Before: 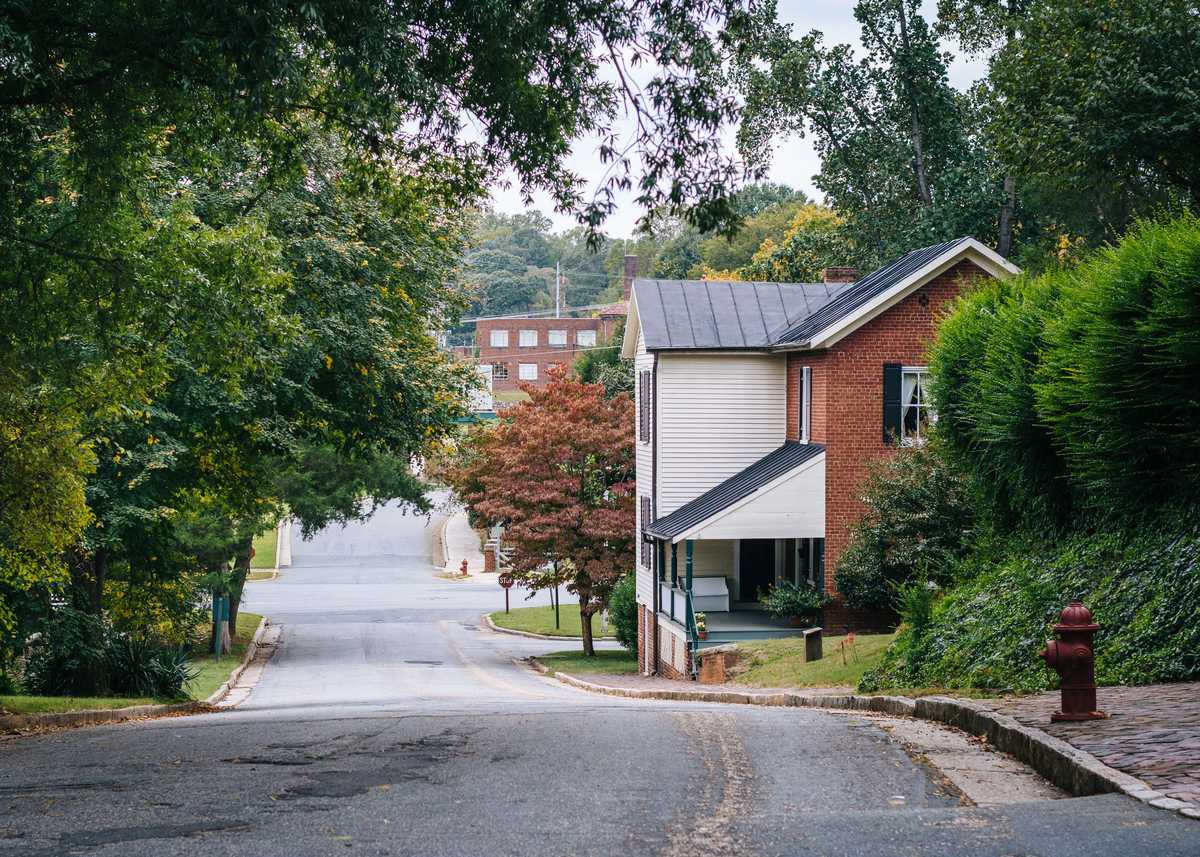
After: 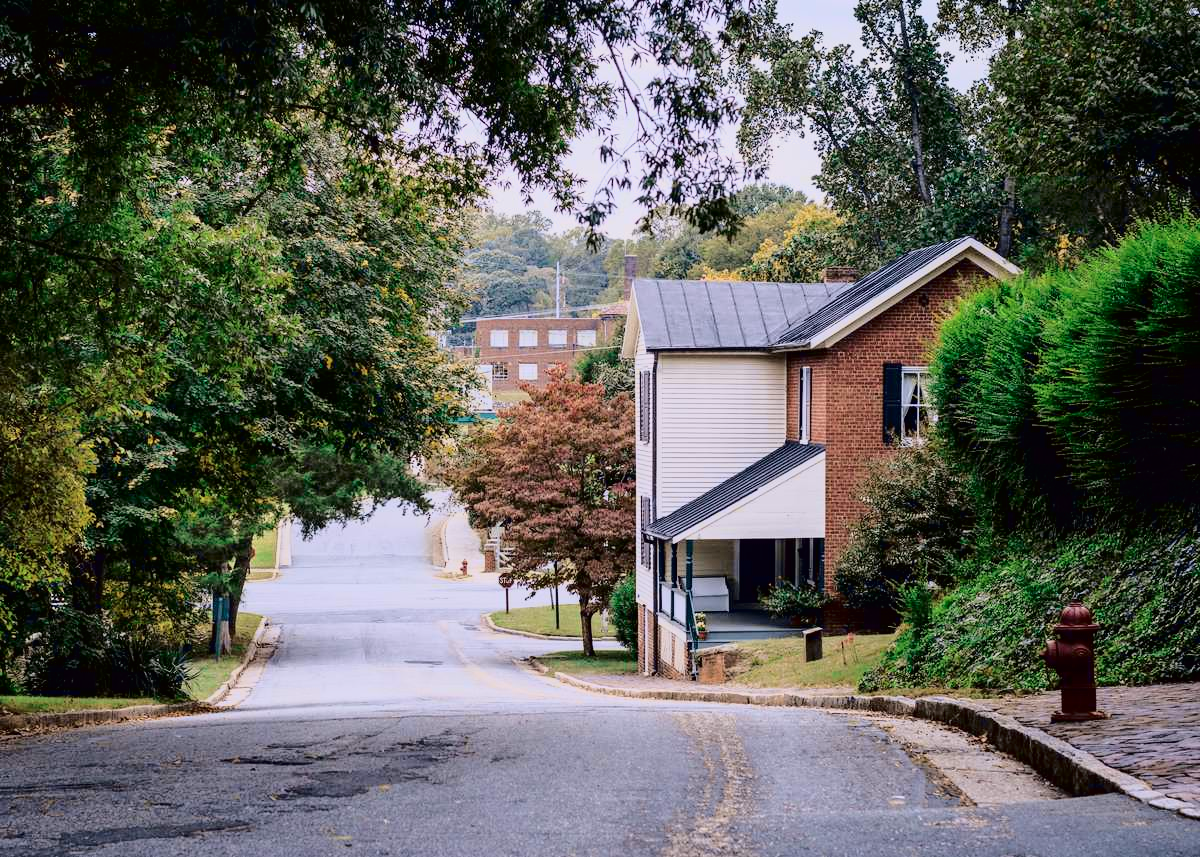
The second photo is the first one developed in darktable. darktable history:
tone curve: curves: ch0 [(0.003, 0.003) (0.104, 0.026) (0.236, 0.181) (0.401, 0.443) (0.495, 0.55) (0.625, 0.67) (0.819, 0.841) (0.96, 0.899)]; ch1 [(0, 0) (0.161, 0.092) (0.37, 0.302) (0.424, 0.402) (0.45, 0.466) (0.495, 0.51) (0.573, 0.571) (0.638, 0.641) (0.751, 0.741) (1, 1)]; ch2 [(0, 0) (0.352, 0.403) (0.466, 0.443) (0.524, 0.526) (0.56, 0.556) (1, 1)], color space Lab, independent channels, preserve colors none
